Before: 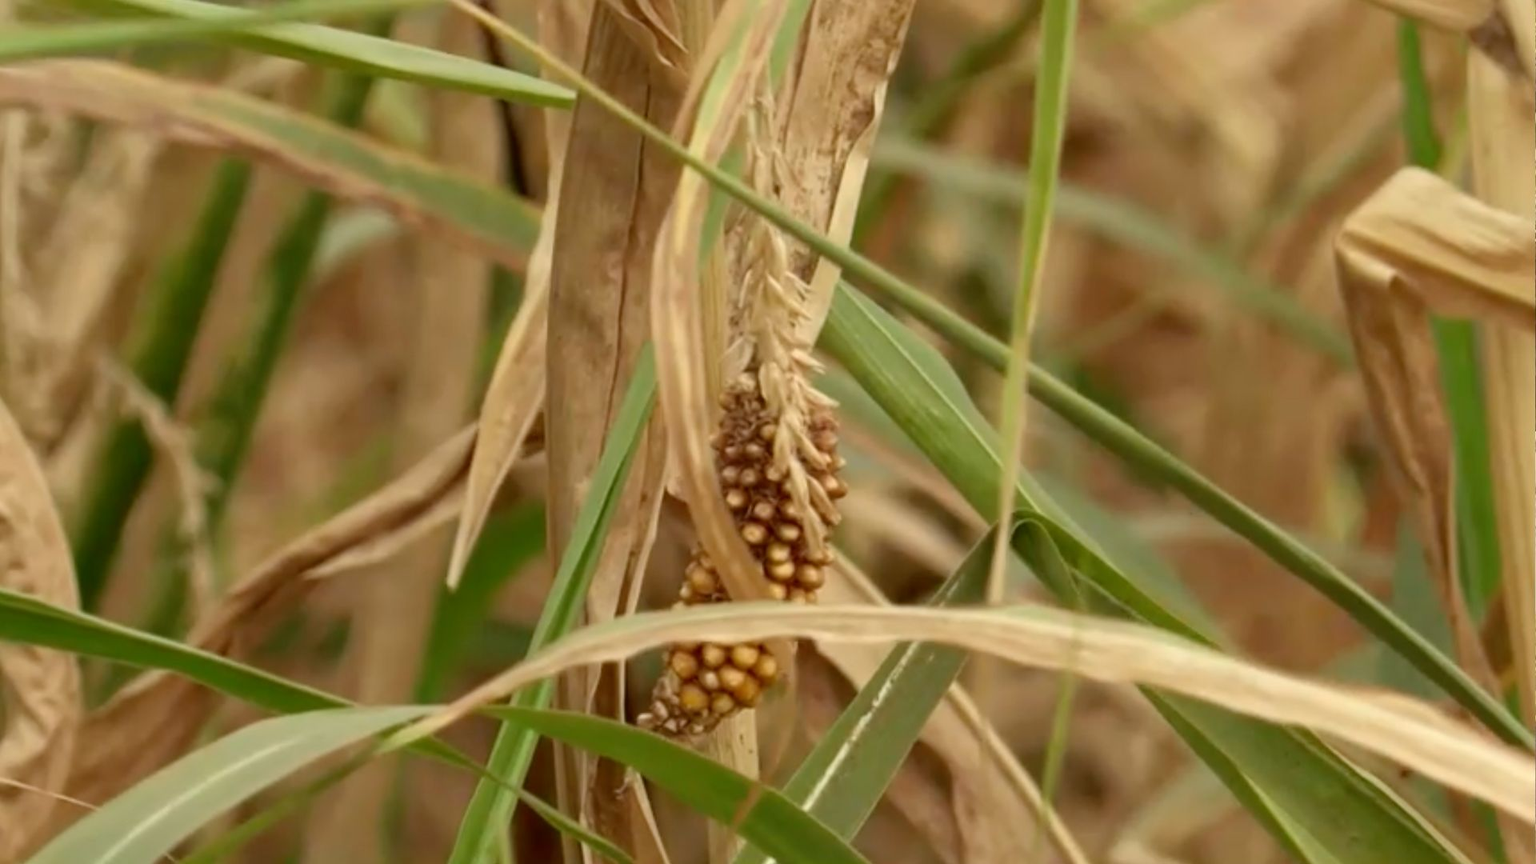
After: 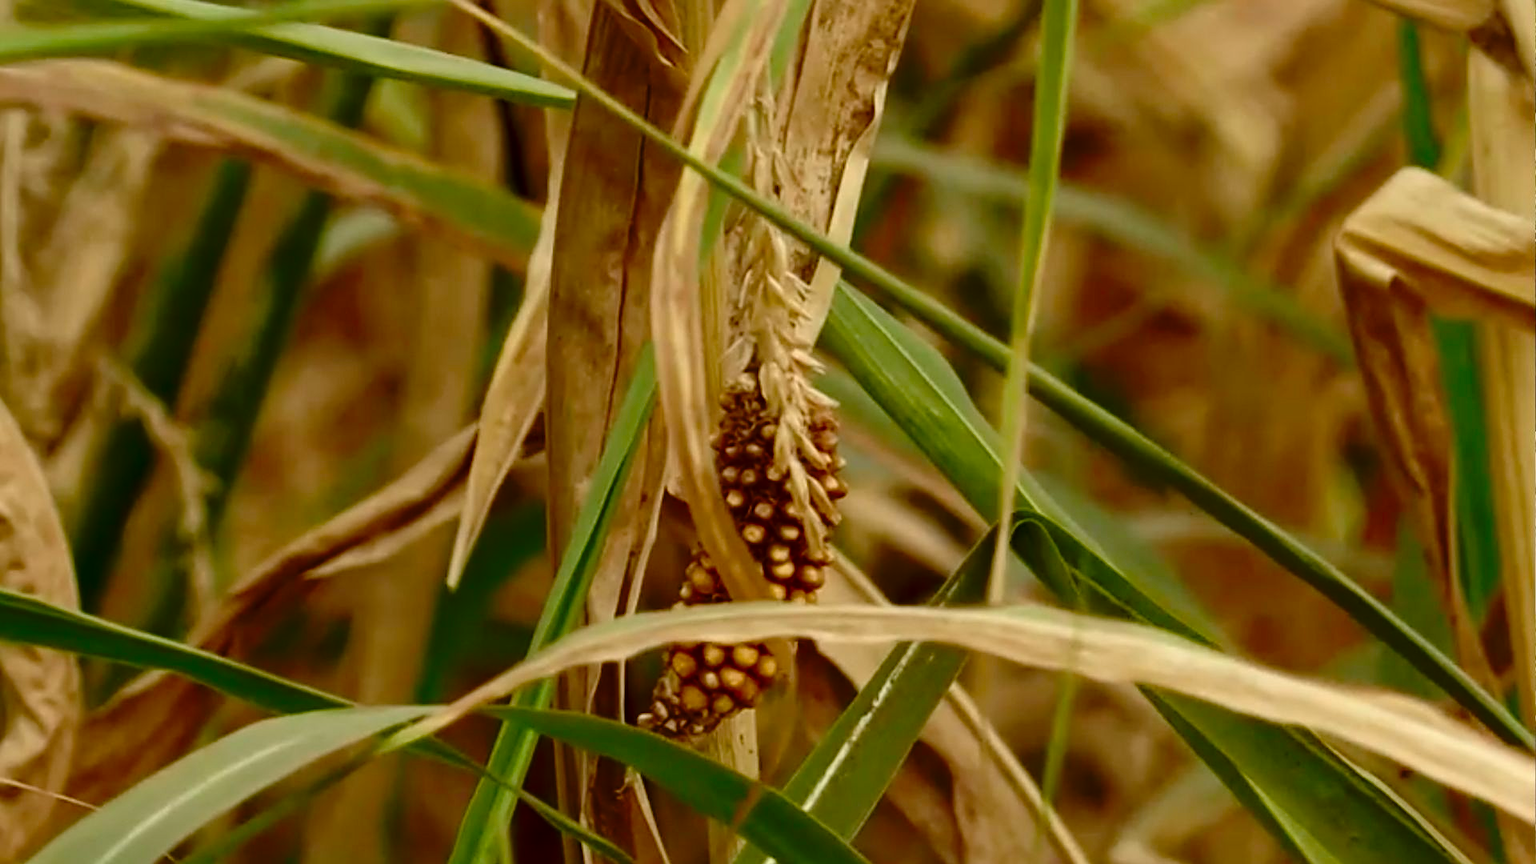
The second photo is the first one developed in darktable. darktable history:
base curve: curves: ch0 [(0, 0) (0.073, 0.04) (0.157, 0.139) (0.492, 0.492) (0.758, 0.758) (1, 1)], preserve colors none
contrast brightness saturation: contrast 0.07, brightness -0.14, saturation 0.11
sharpen: on, module defaults
